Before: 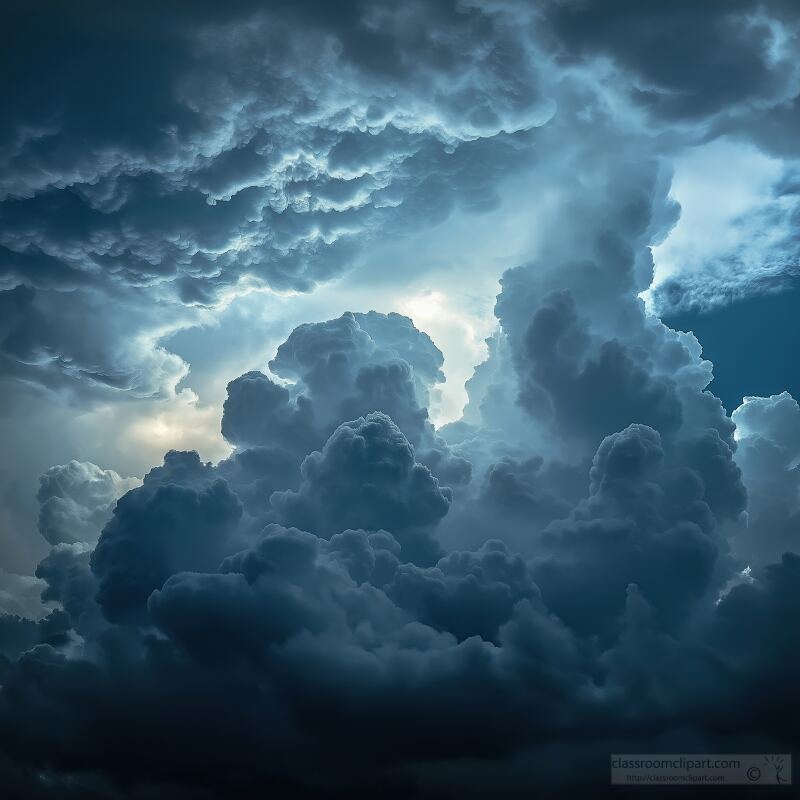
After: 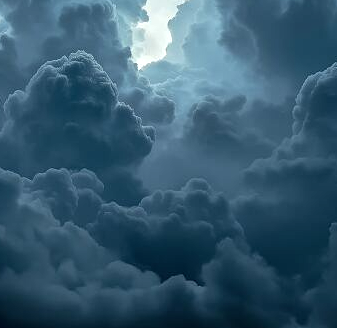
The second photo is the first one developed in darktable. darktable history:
local contrast: highlights 61%, detail 143%, midtone range 0.428
crop: left 37.221%, top 45.169%, right 20.63%, bottom 13.777%
